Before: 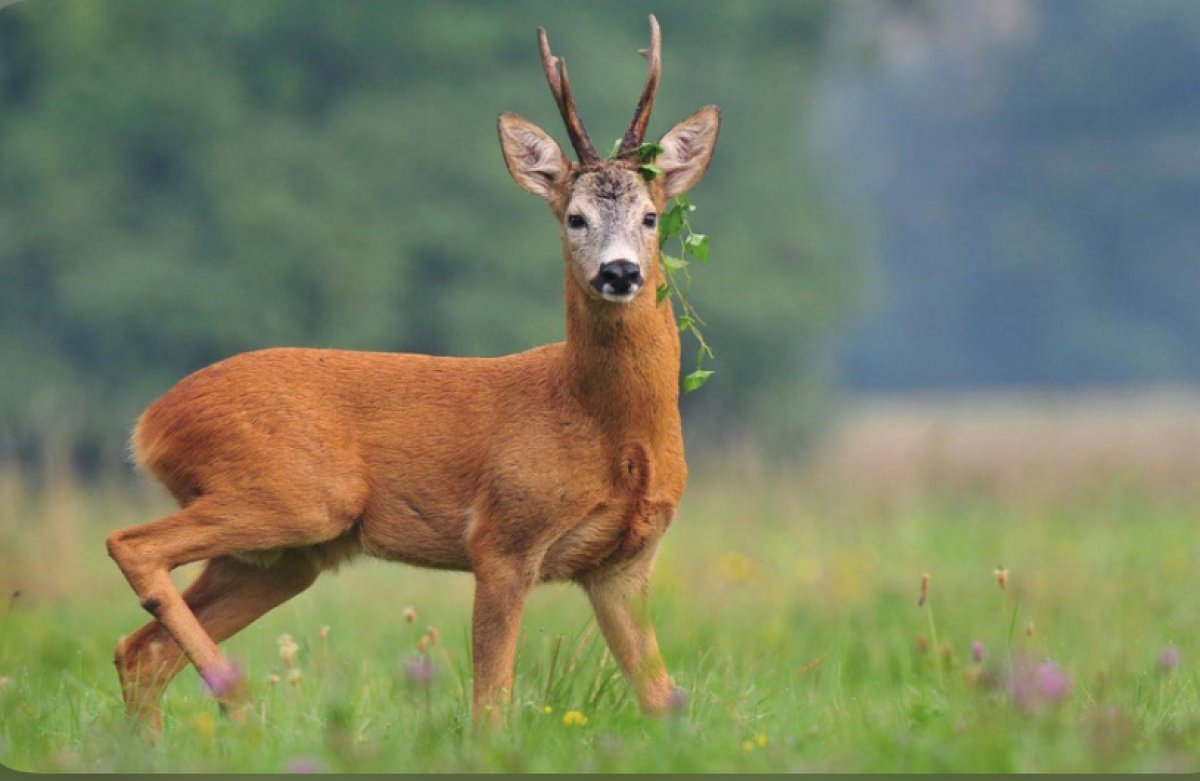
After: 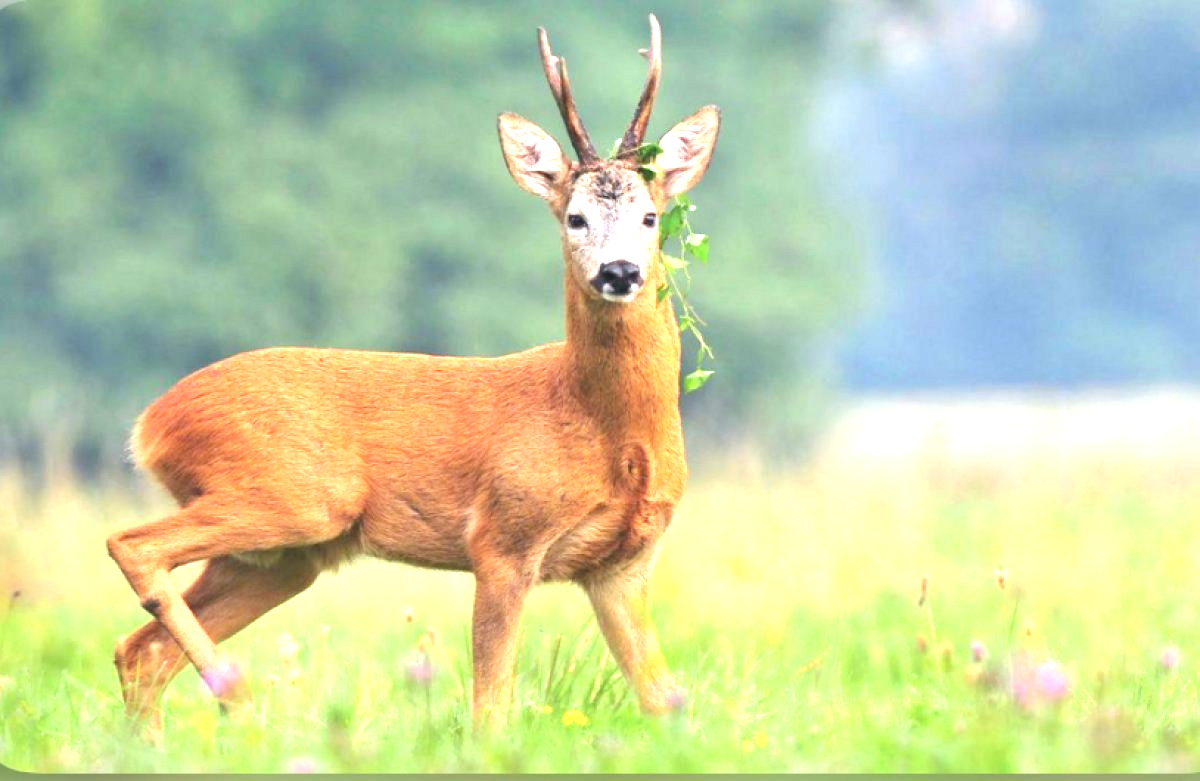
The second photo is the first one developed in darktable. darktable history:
exposure: black level correction 0, exposure 1.614 EV, compensate highlight preservation false
